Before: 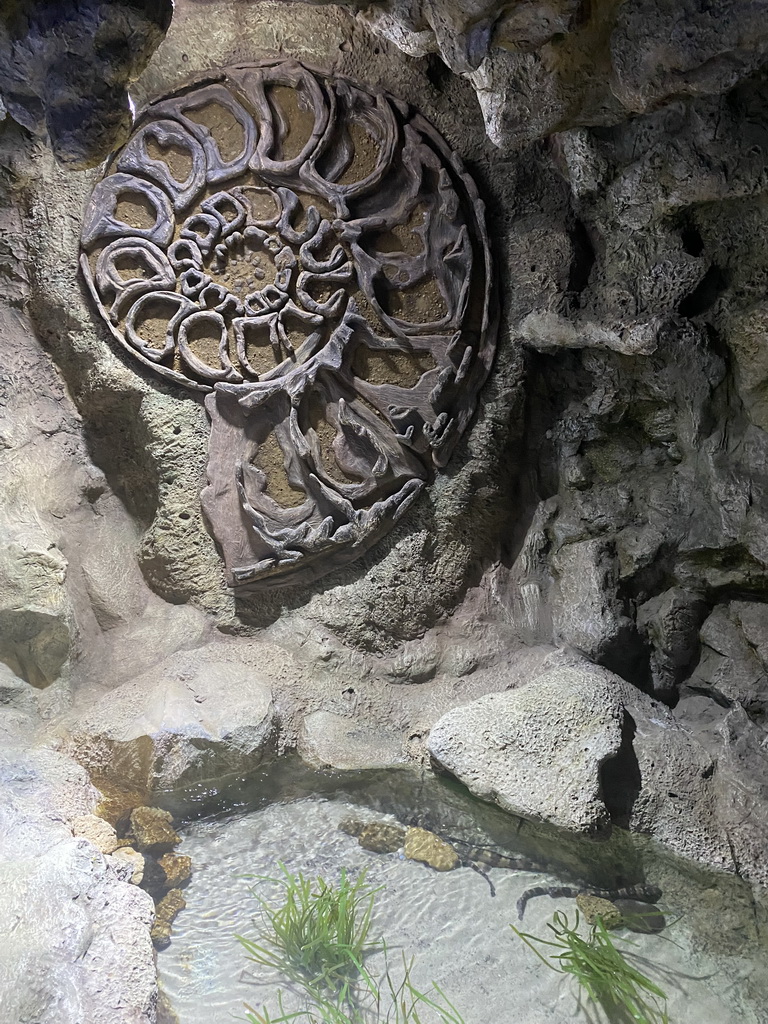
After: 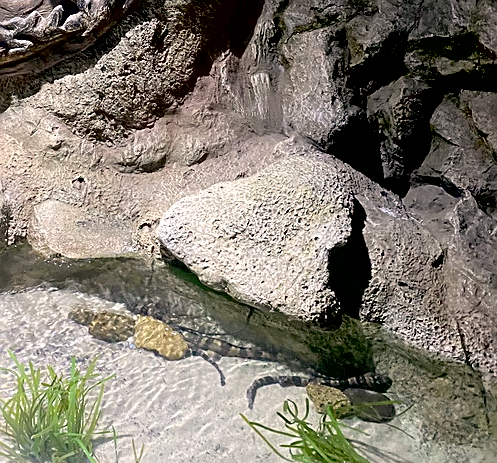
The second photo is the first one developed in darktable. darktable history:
crop and rotate: left 35.244%, top 49.976%, bottom 4.774%
color correction: highlights a* 5.95, highlights b* 4.76
sharpen: on, module defaults
contrast brightness saturation: saturation -0.063
exposure: black level correction 0.032, exposure 0.323 EV, compensate exposure bias true, compensate highlight preservation false
